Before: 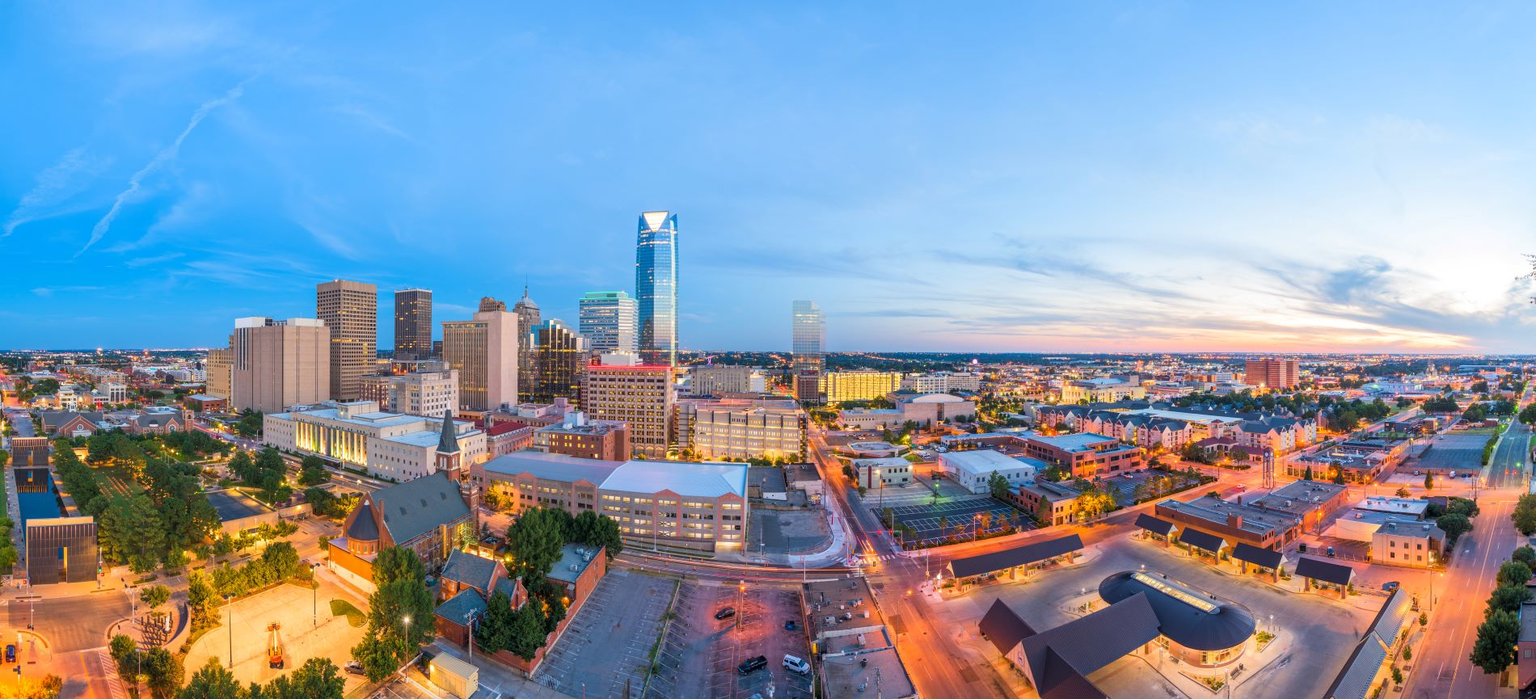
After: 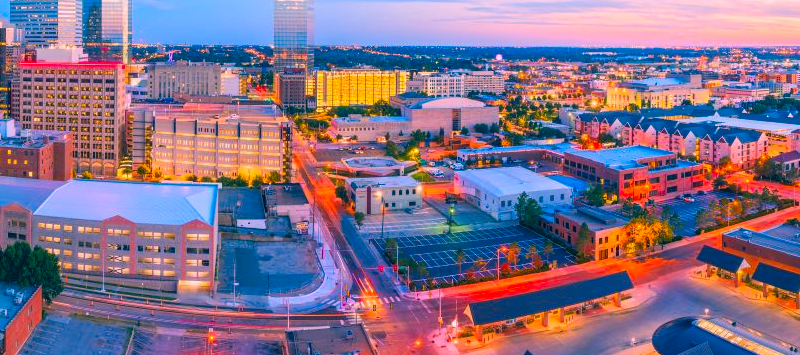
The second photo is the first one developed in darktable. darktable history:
crop: left 37.221%, top 45.169%, right 20.63%, bottom 13.777%
color correction: highlights a* 17.03, highlights b* 0.205, shadows a* -15.38, shadows b* -14.56, saturation 1.5
